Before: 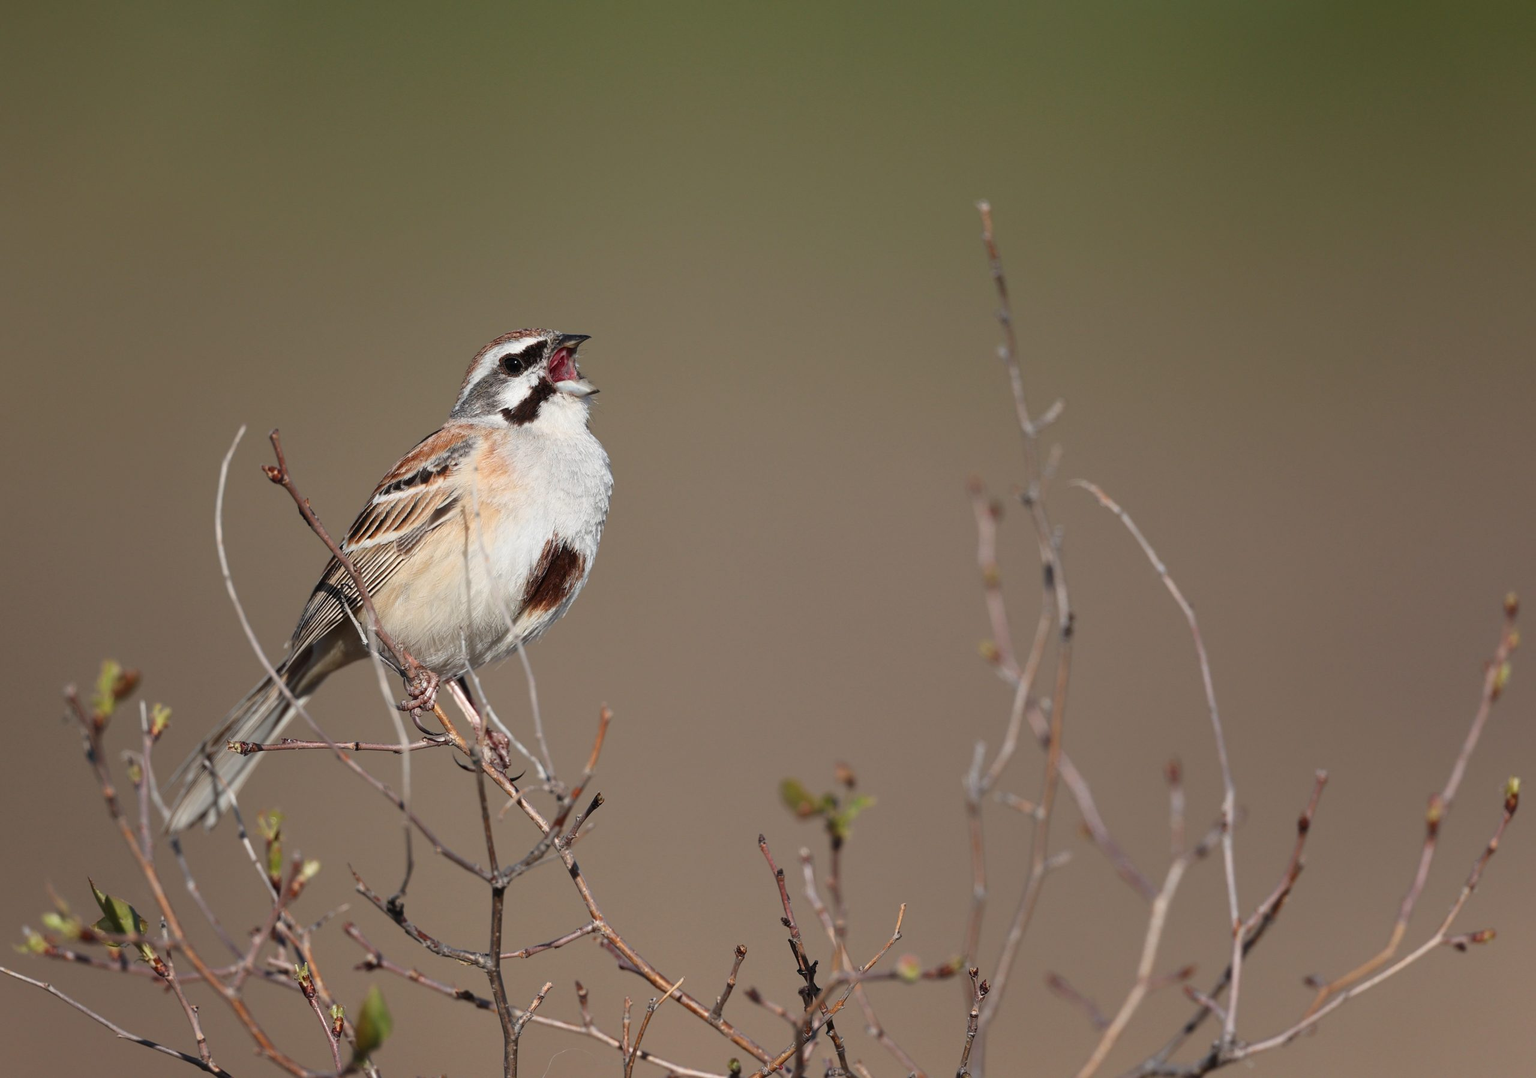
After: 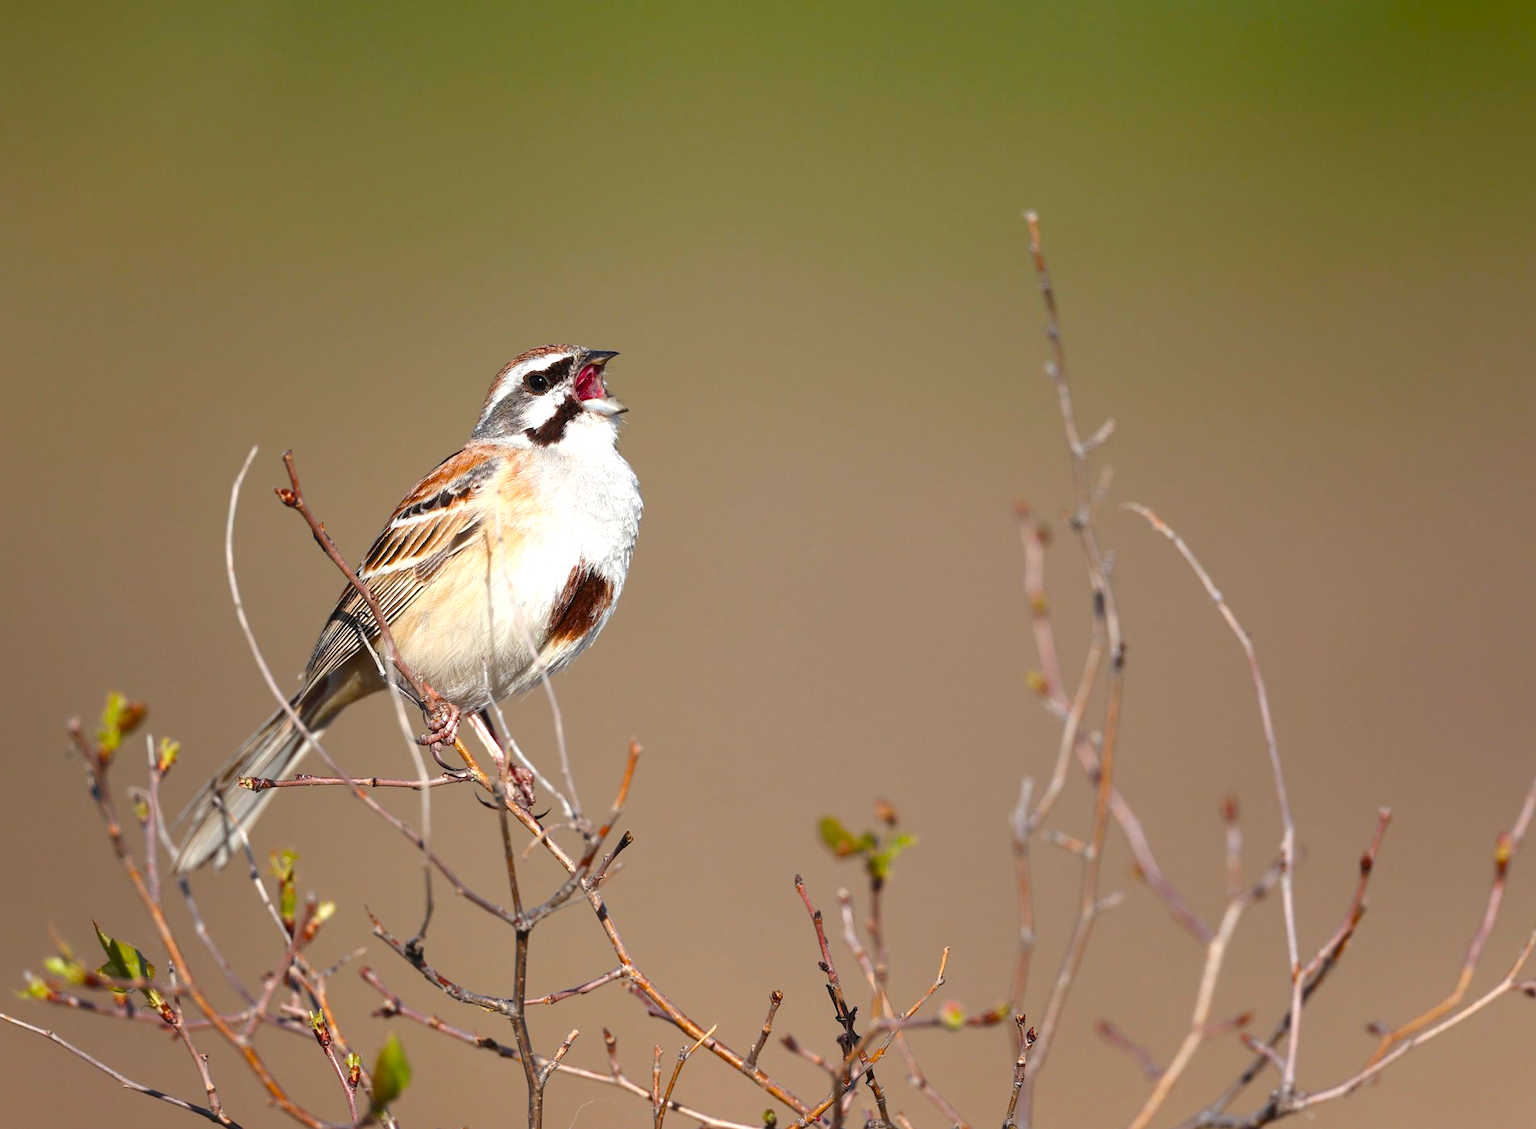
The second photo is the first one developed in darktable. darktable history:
color balance rgb: perceptual saturation grading › global saturation 36.624%, perceptual saturation grading › shadows 35.248%, perceptual brilliance grading › global brilliance 11.174%
exposure: exposure 0.203 EV, compensate exposure bias true, compensate highlight preservation false
crop: right 4.569%, bottom 0.045%
